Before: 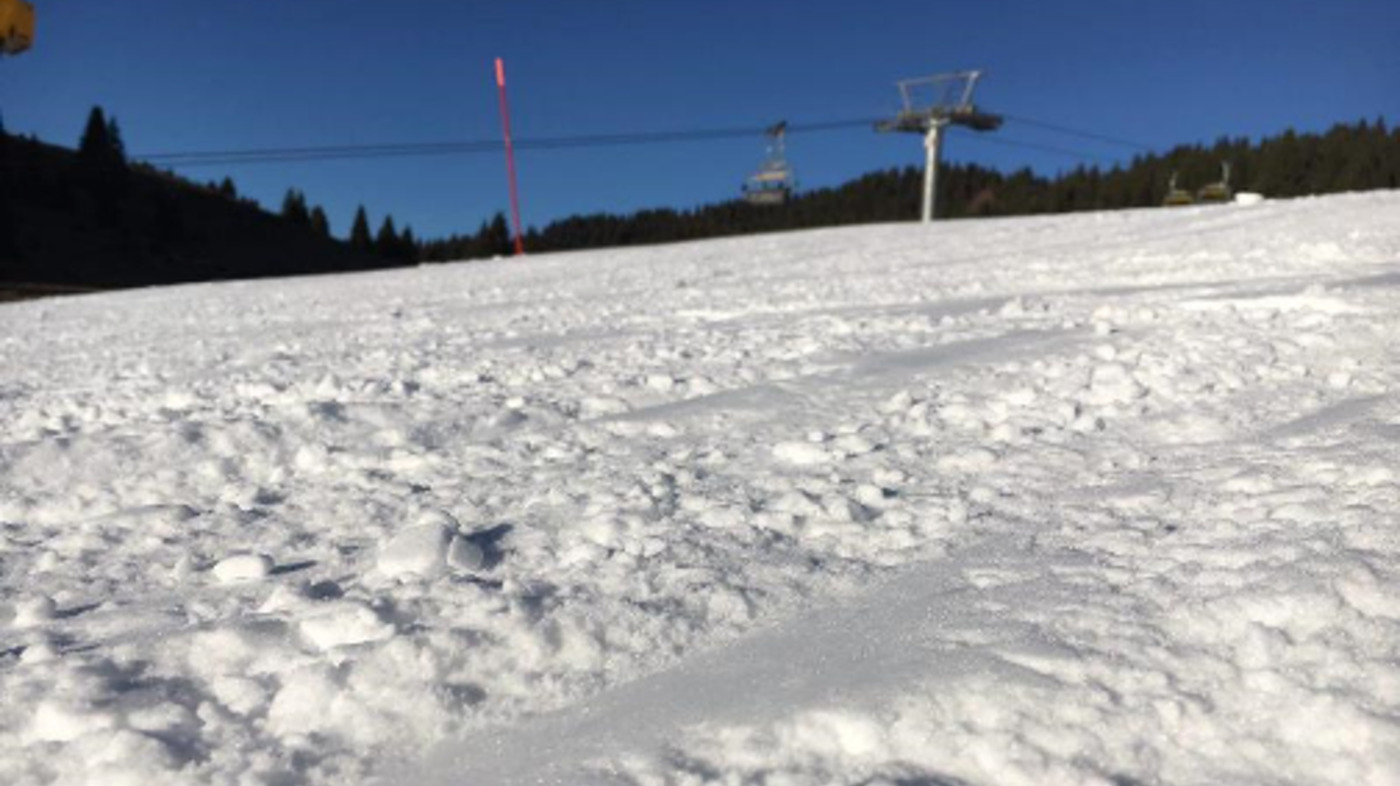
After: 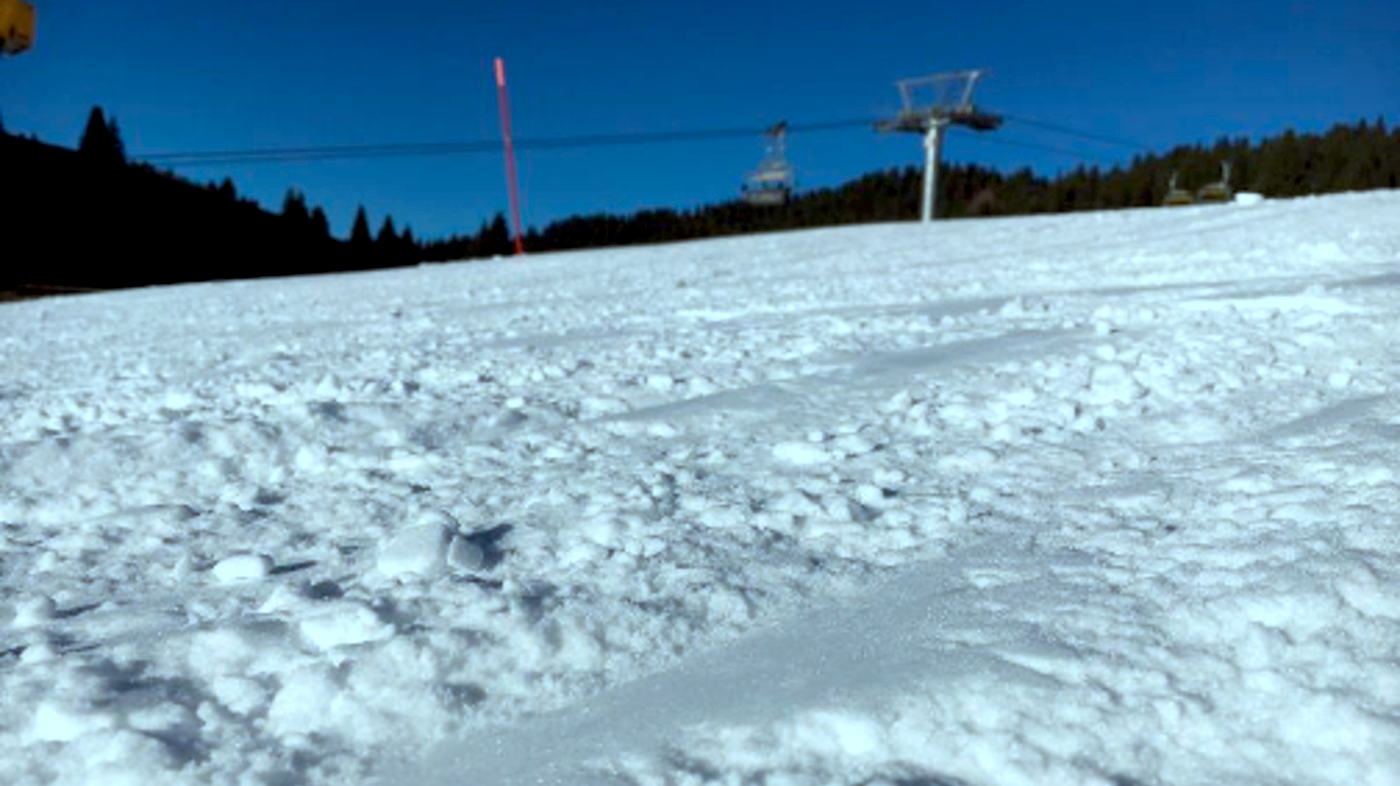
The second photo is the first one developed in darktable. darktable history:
color correction: highlights a* -11.71, highlights b* -15.58
exposure: black level correction 0.01, exposure 0.014 EV, compensate highlight preservation false
